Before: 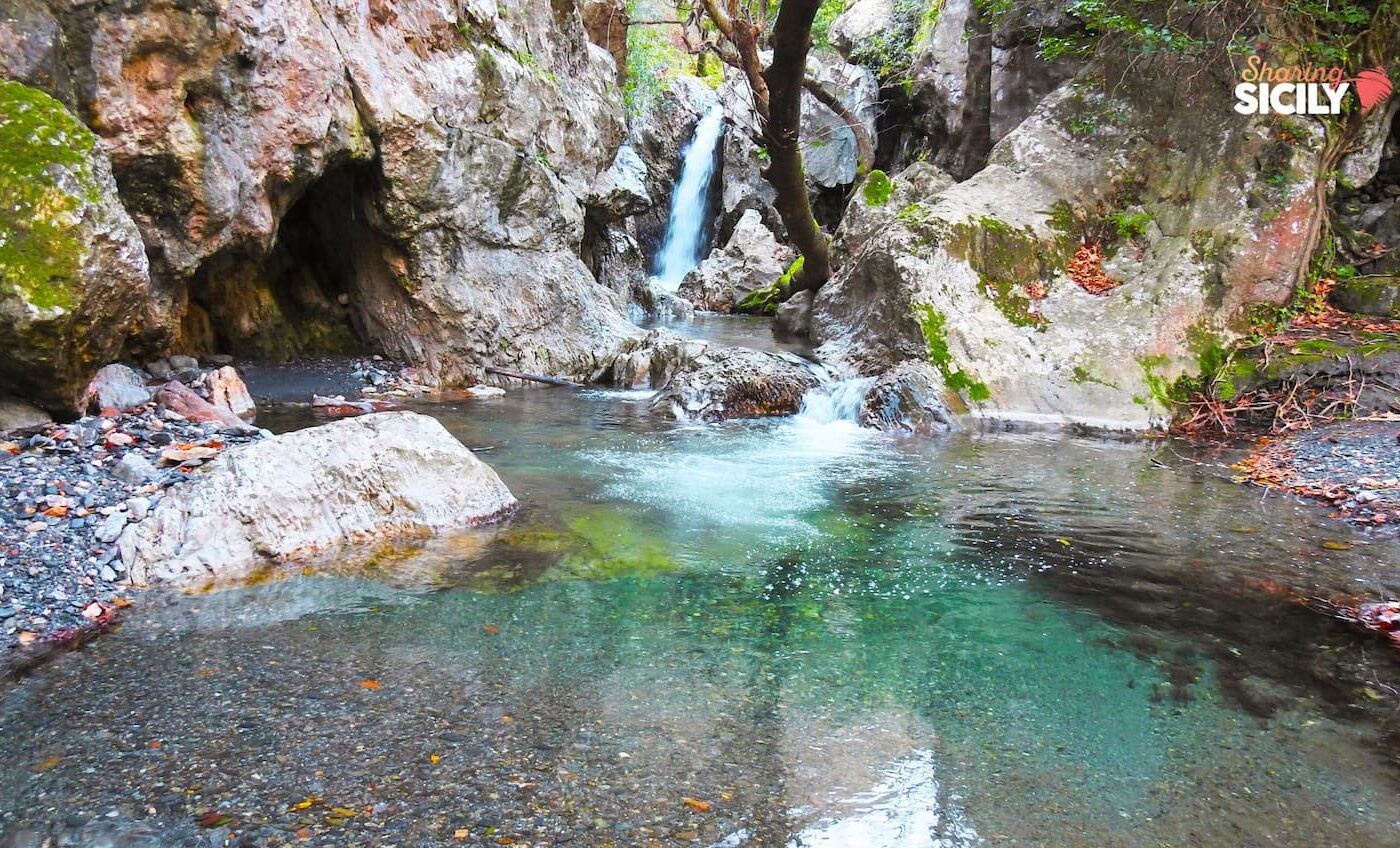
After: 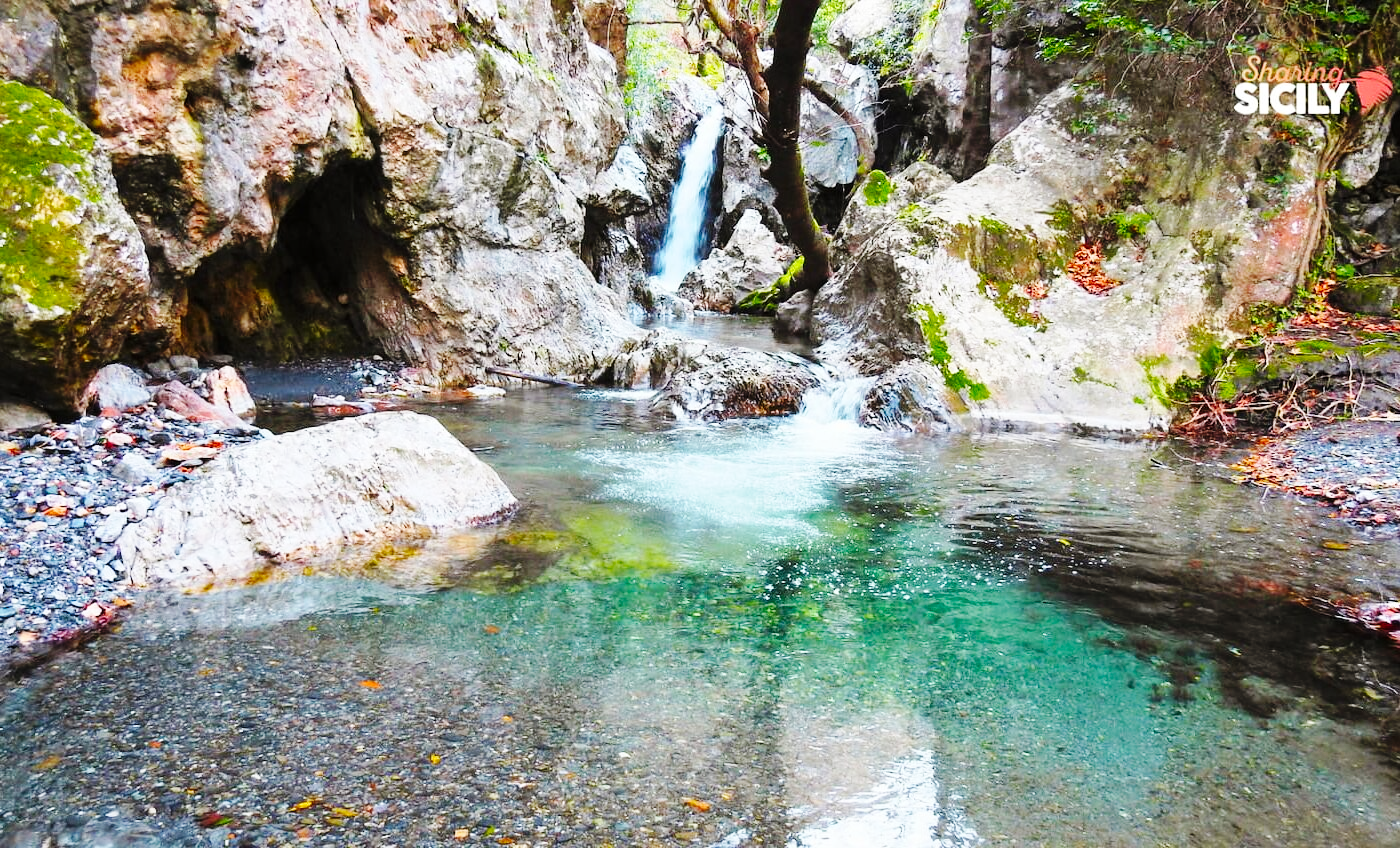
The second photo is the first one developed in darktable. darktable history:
base curve: curves: ch0 [(0, 0) (0.036, 0.025) (0.121, 0.166) (0.206, 0.329) (0.605, 0.79) (1, 1)], preserve colors none
tone equalizer: on, module defaults
